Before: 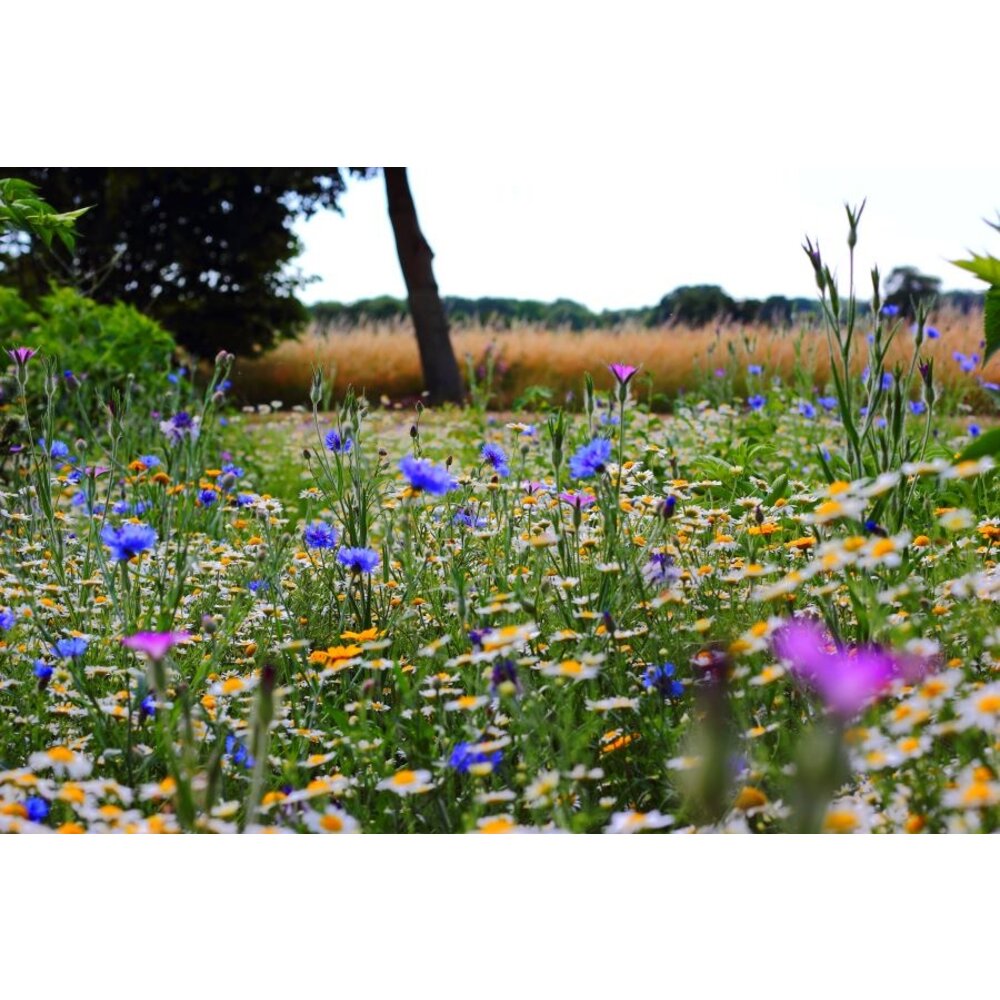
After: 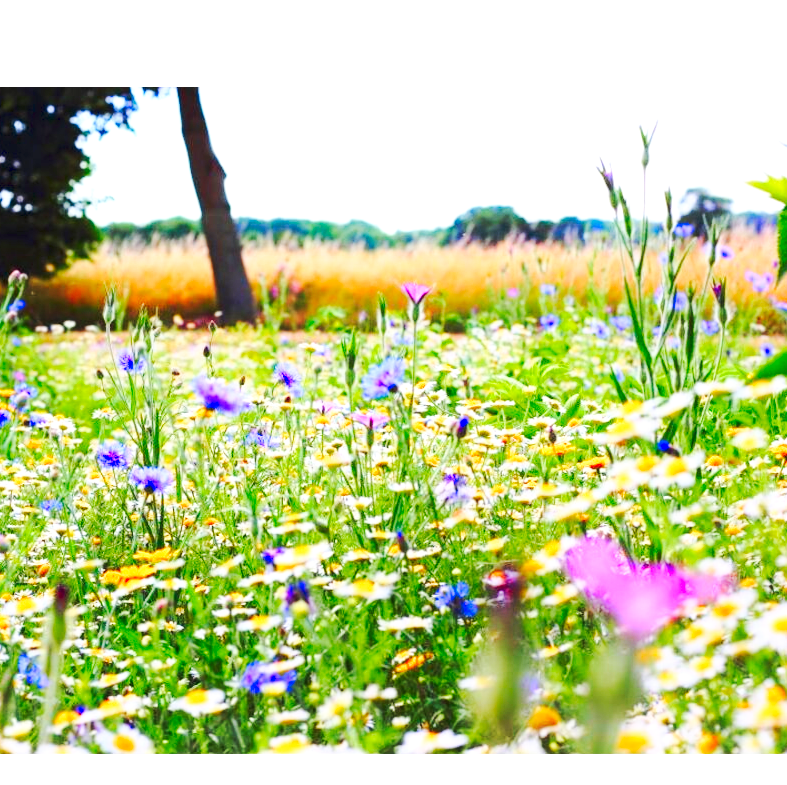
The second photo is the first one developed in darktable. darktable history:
shadows and highlights: radius 93.76, shadows -13.79, white point adjustment 0.228, highlights 32.65, compress 48.64%, soften with gaussian
levels: levels [0, 0.397, 0.955]
base curve: curves: ch0 [(0, 0) (0.028, 0.03) (0.105, 0.232) (0.387, 0.748) (0.754, 0.968) (1, 1)], preserve colors none
crop and rotate: left 20.746%, top 8.065%, right 0.466%, bottom 13.405%
